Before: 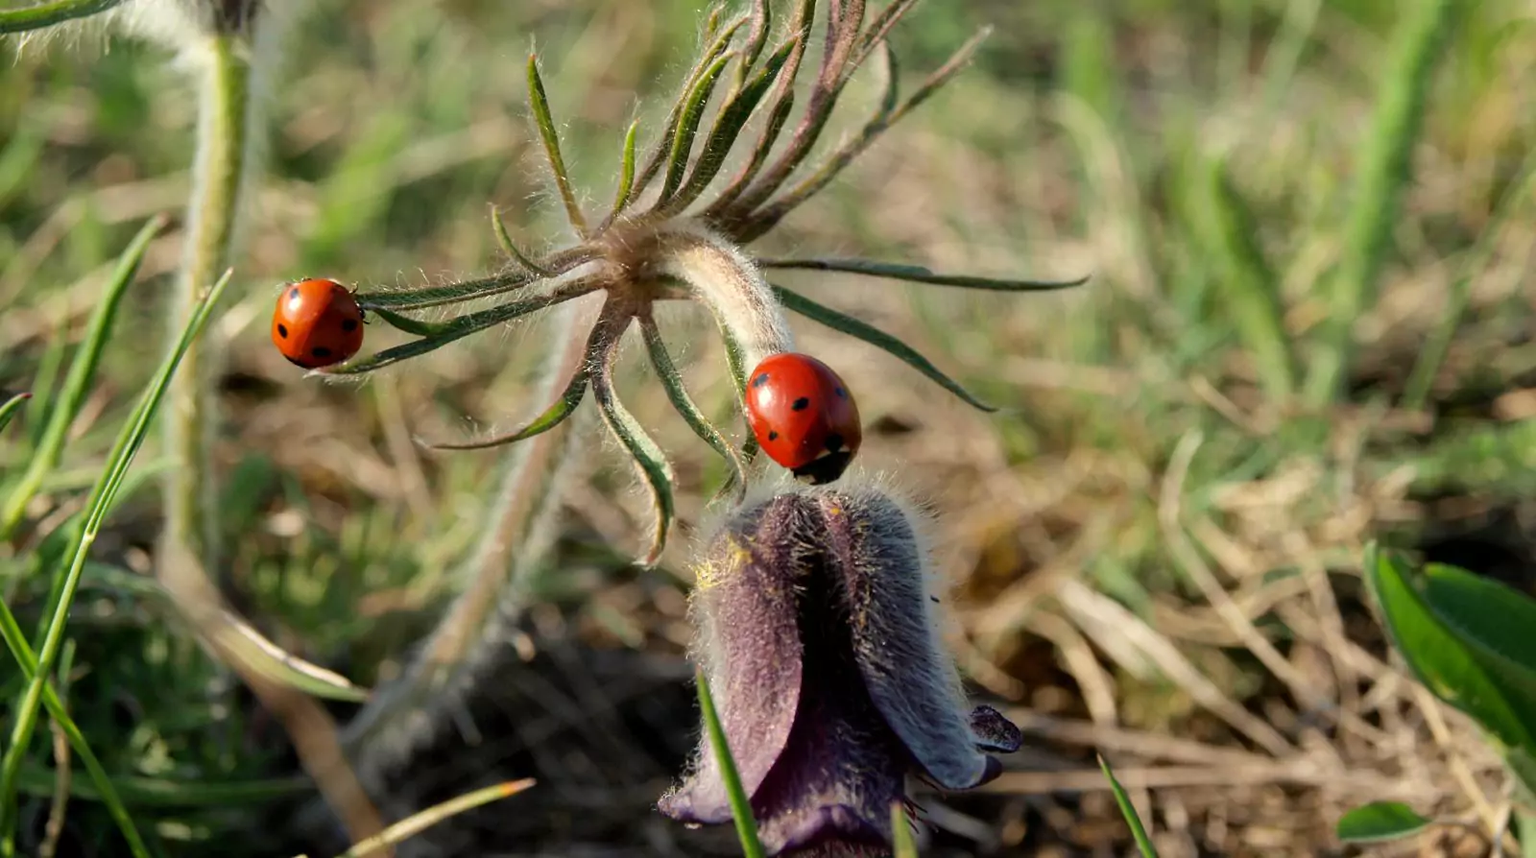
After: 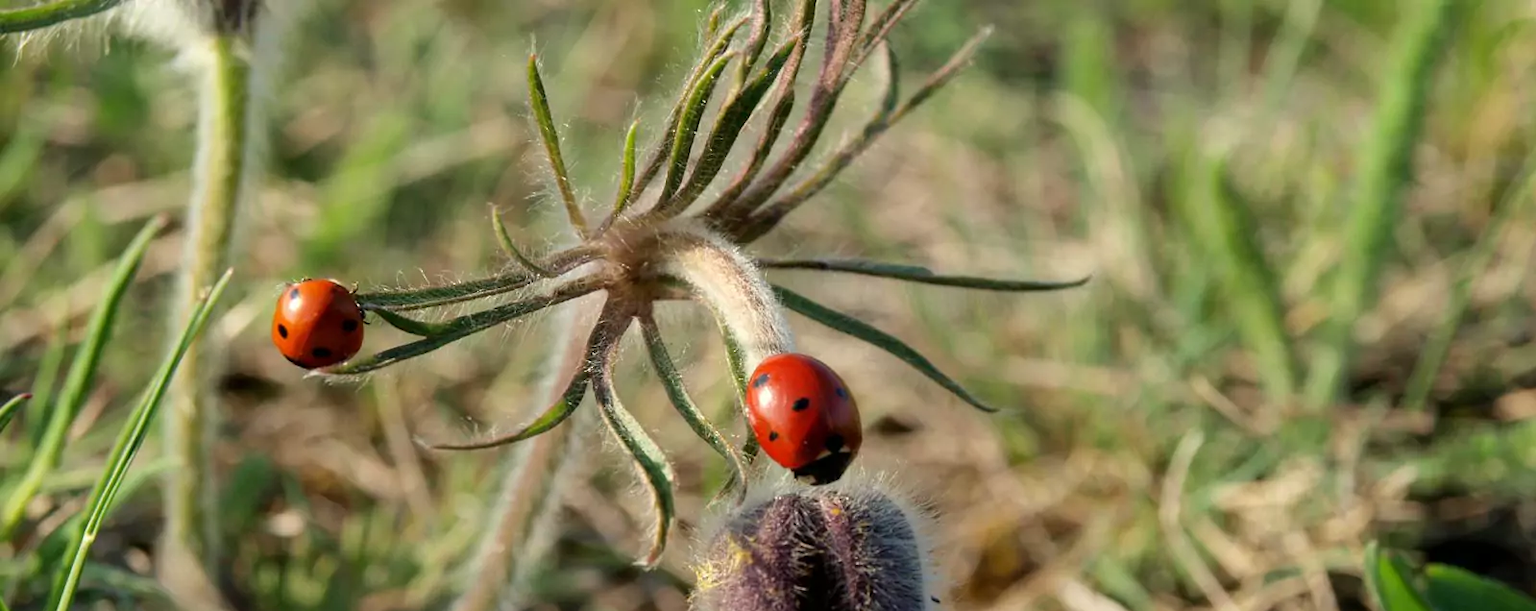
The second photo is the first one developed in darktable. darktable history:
crop: bottom 28.642%
